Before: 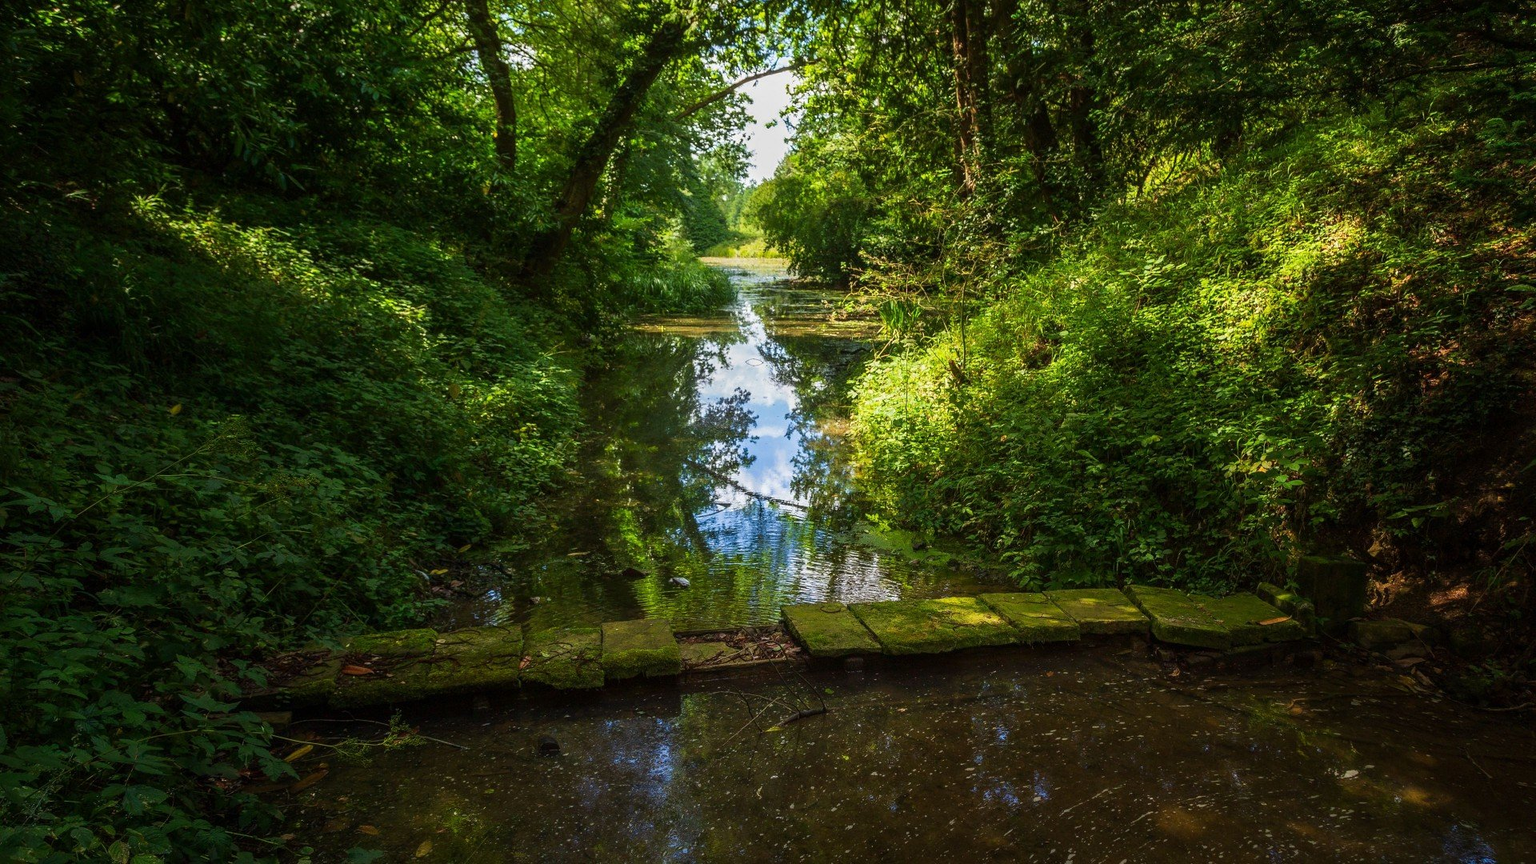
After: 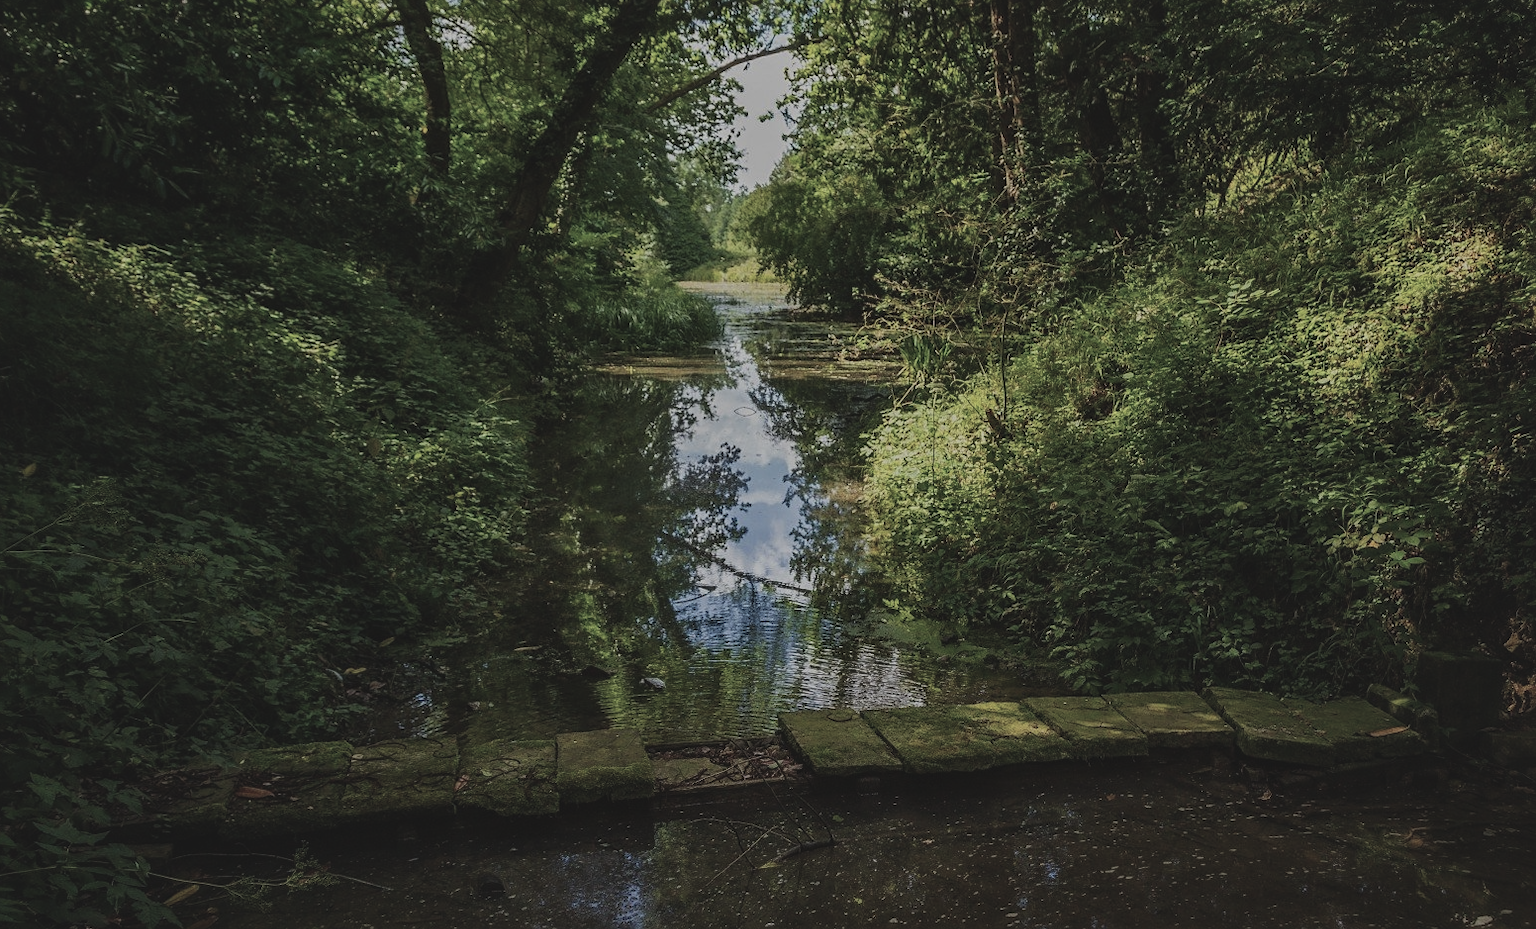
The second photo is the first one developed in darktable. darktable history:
crop: left 9.929%, top 3.475%, right 9.188%, bottom 9.529%
contrast brightness saturation: contrast -0.05, saturation -0.41
local contrast: mode bilateral grid, contrast 20, coarseness 50, detail 120%, midtone range 0.2
sharpen: amount 0.2
exposure: black level correction -0.016, exposure -1.018 EV, compensate highlight preservation false
